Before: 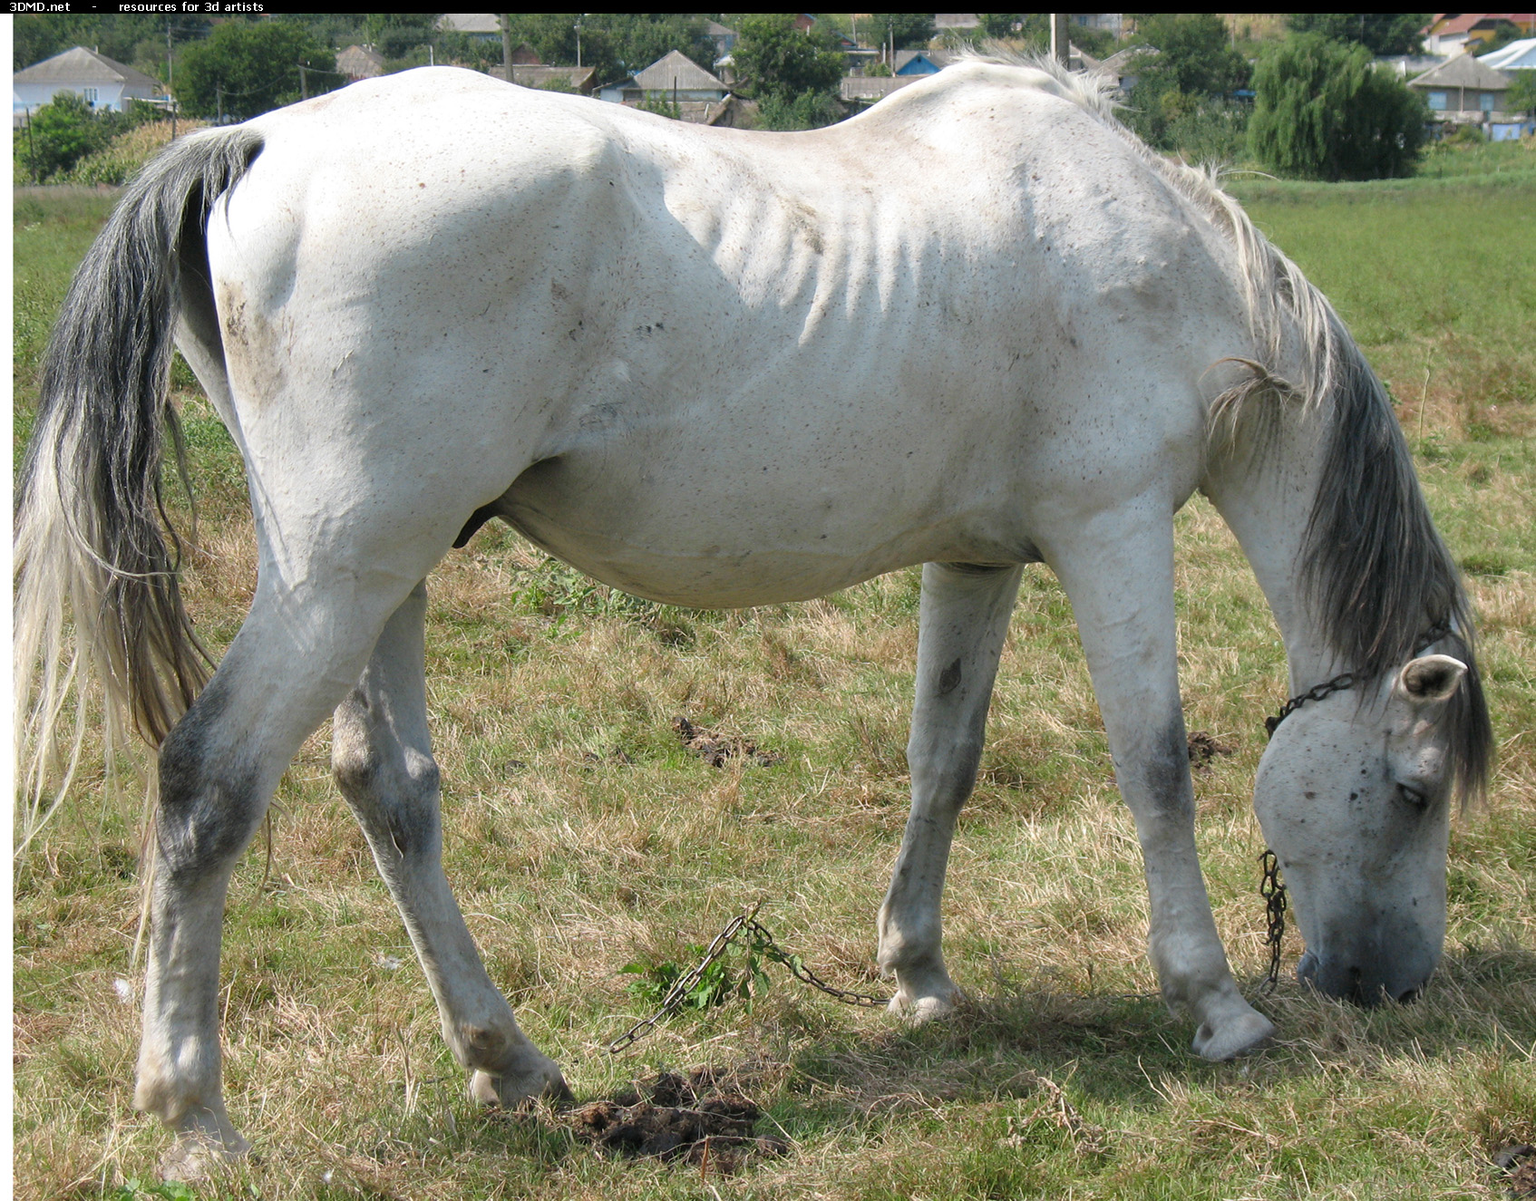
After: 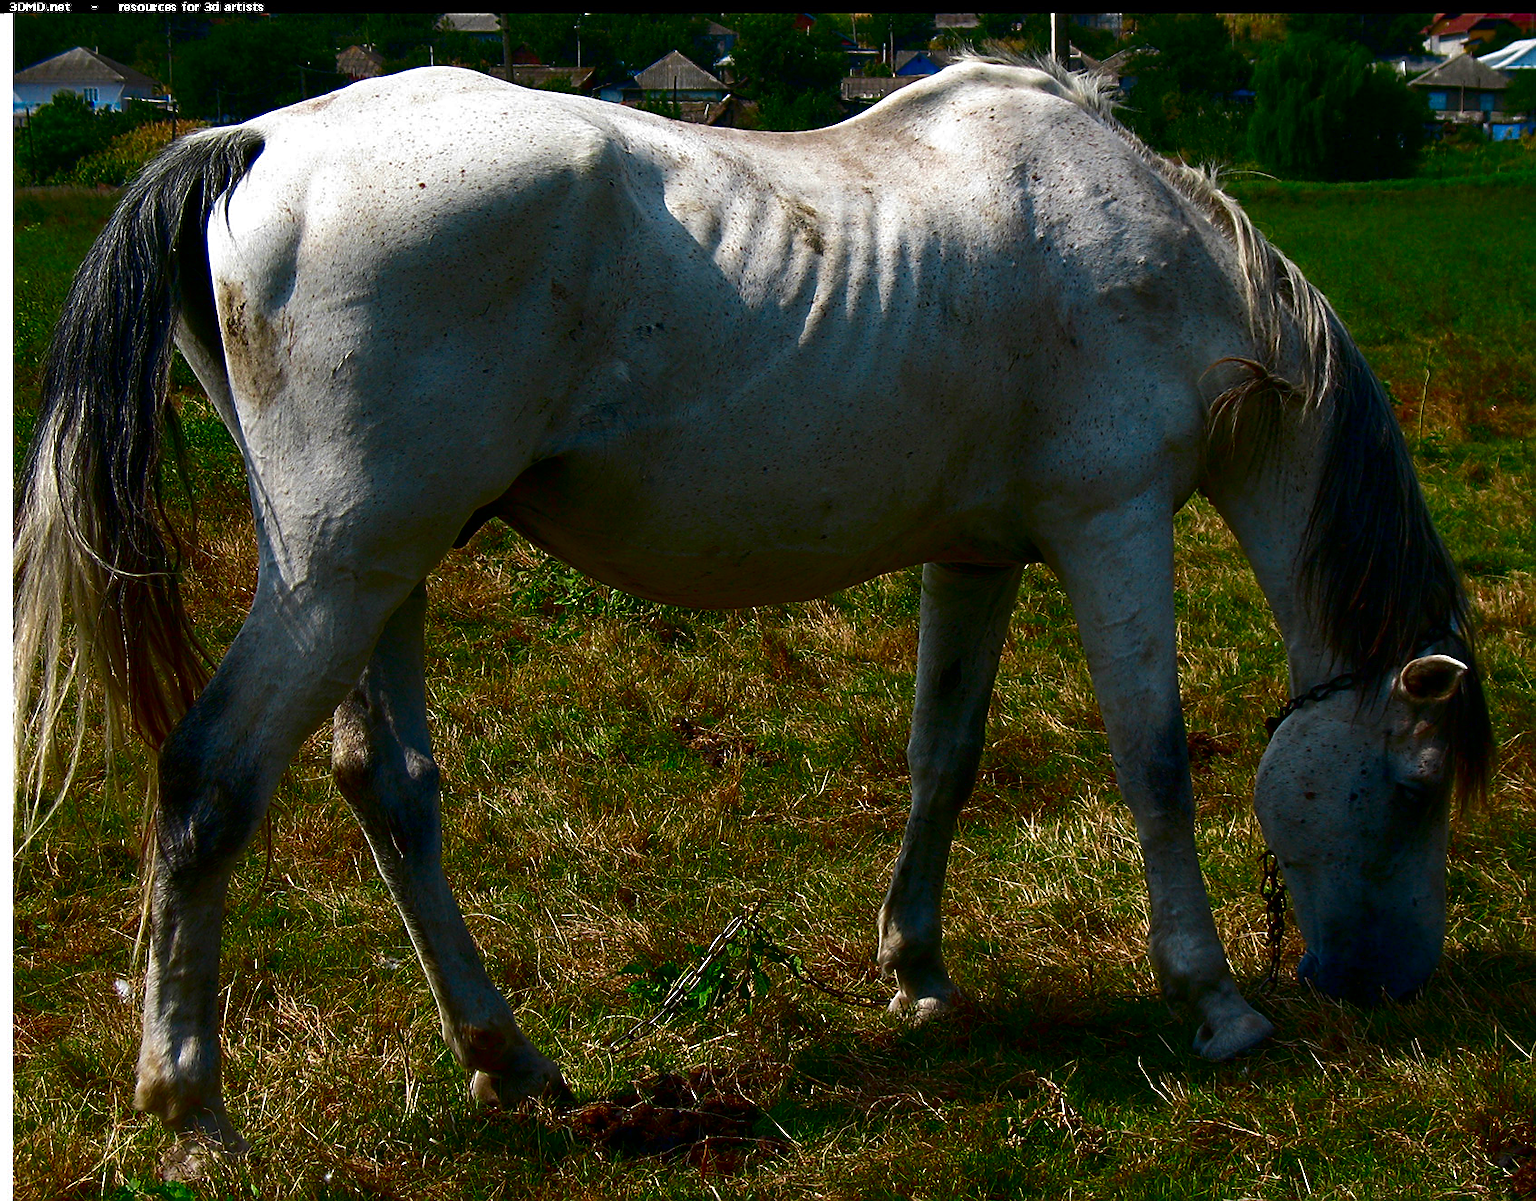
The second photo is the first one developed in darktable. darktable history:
sharpen: radius 1.967
contrast brightness saturation: brightness -1, saturation 1
